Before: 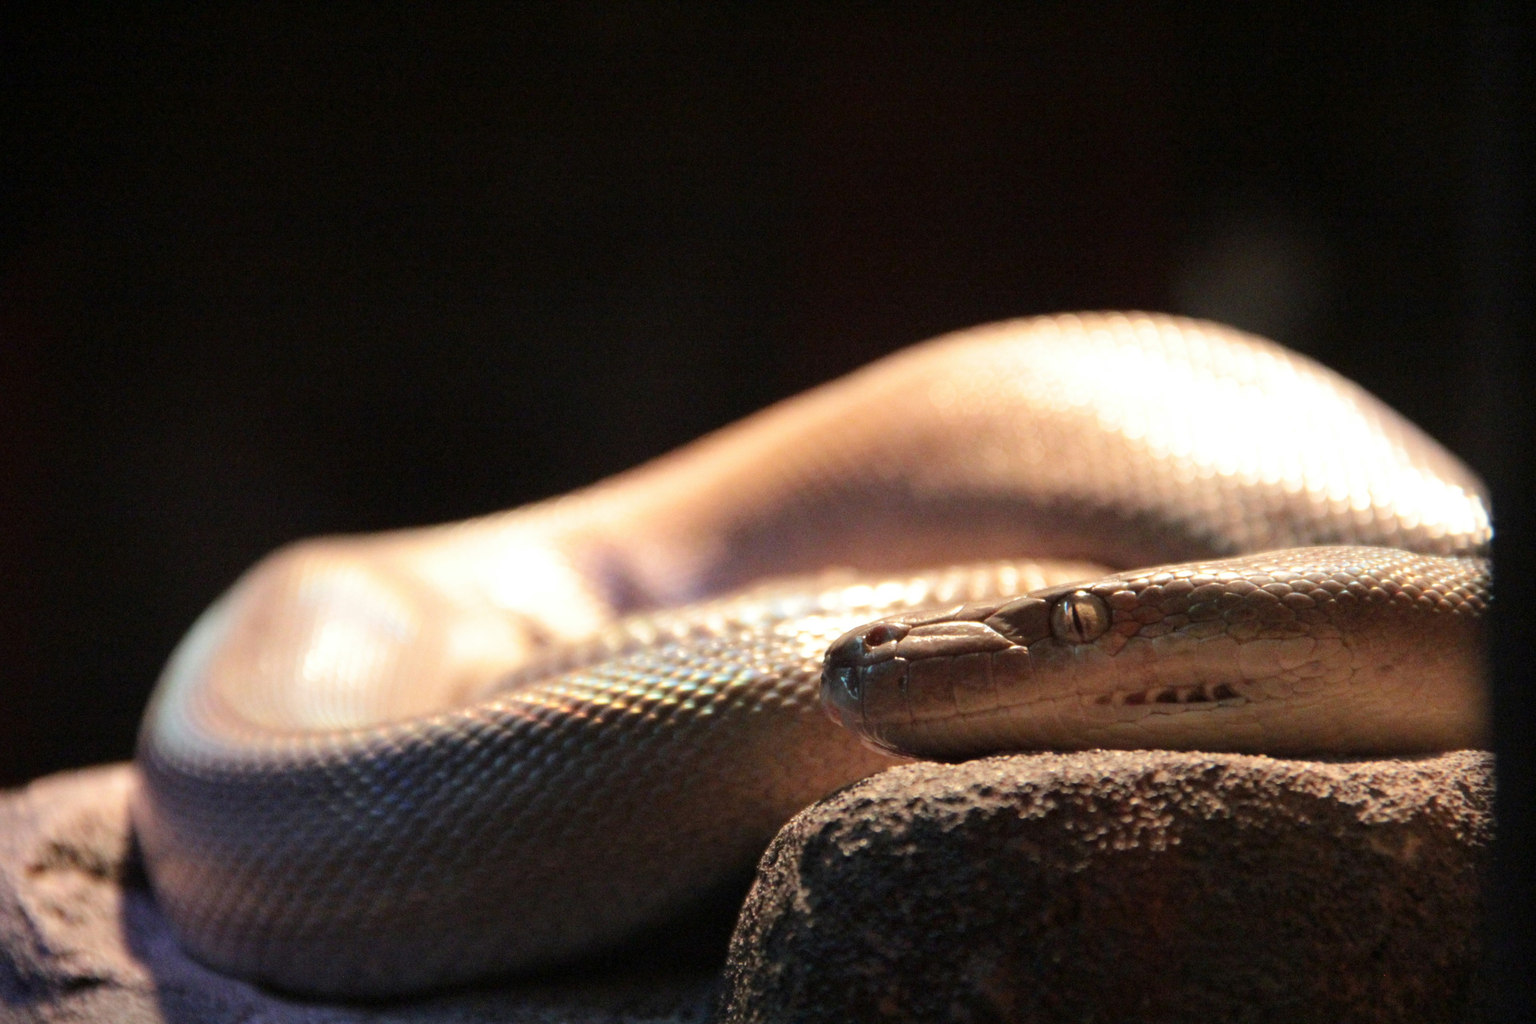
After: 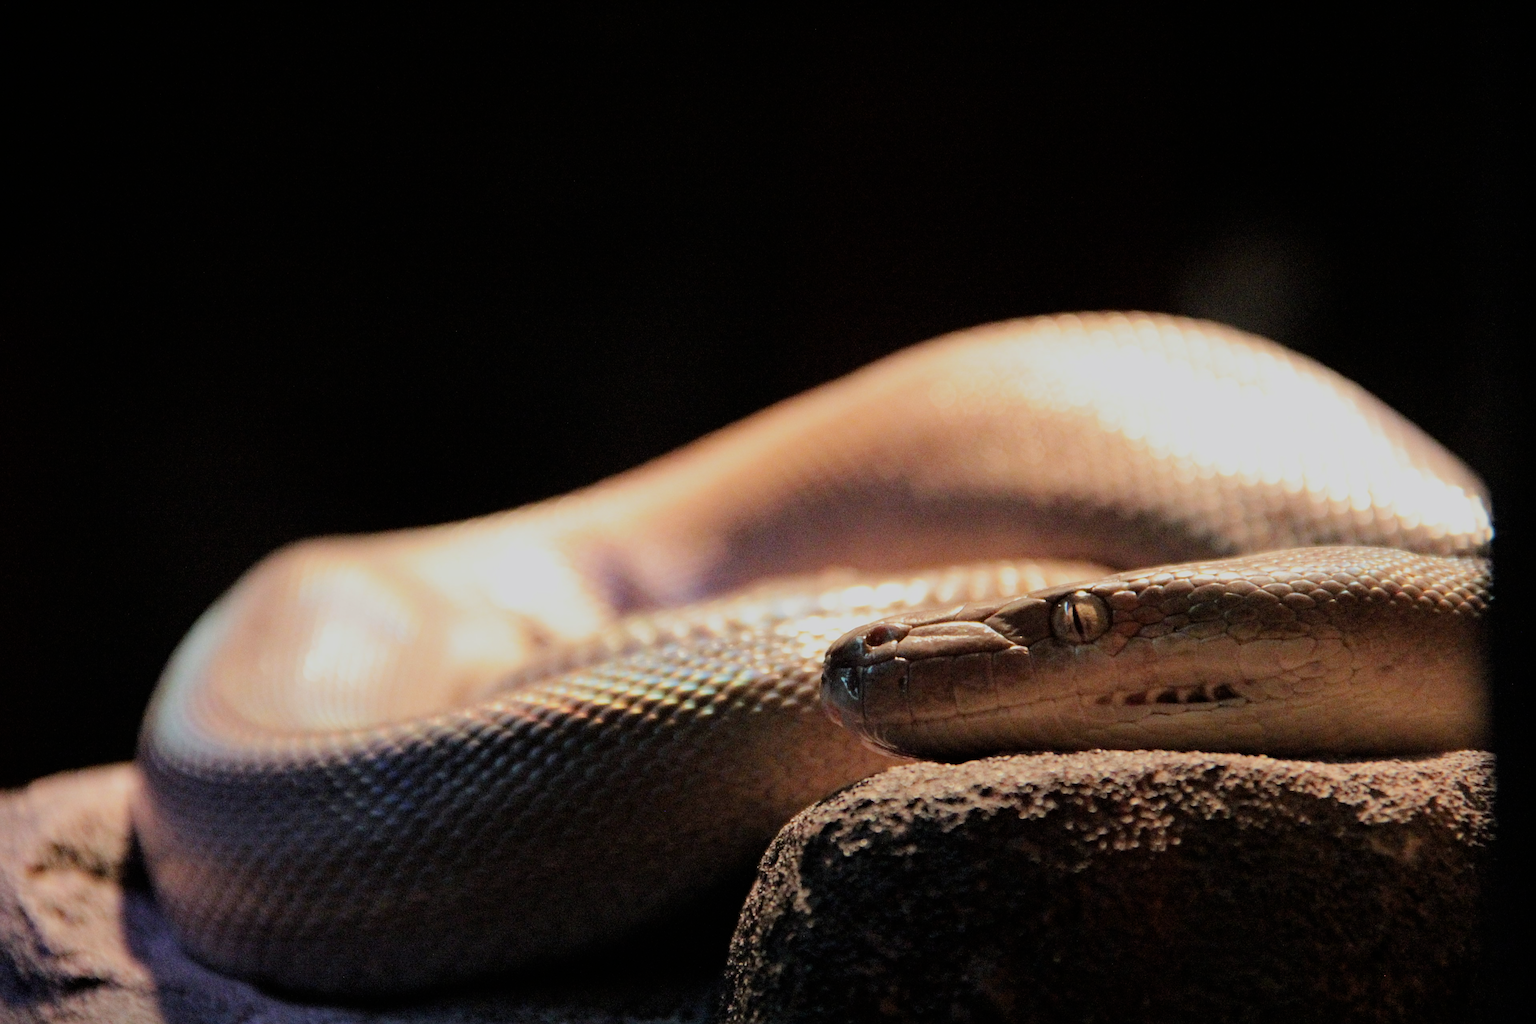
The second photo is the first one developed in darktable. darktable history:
haze removal: compatibility mode true, adaptive false
sharpen: on, module defaults
filmic rgb: black relative exposure -7.65 EV, white relative exposure 4.56 EV, hardness 3.61
